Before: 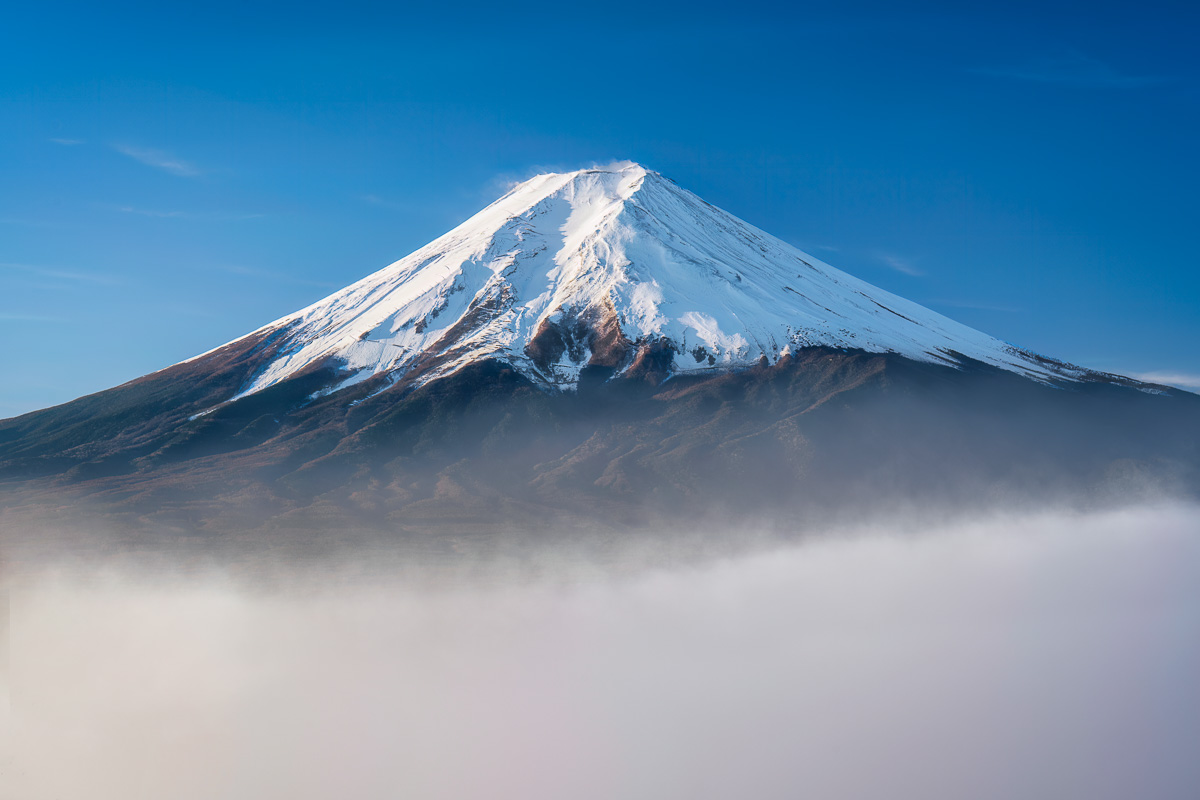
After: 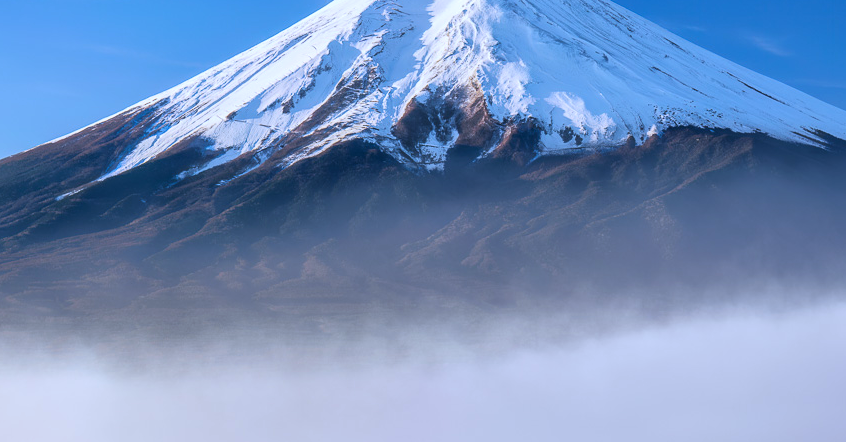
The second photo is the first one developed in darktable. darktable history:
white balance: red 0.948, green 1.02, blue 1.176
crop: left 11.123%, top 27.61%, right 18.3%, bottom 17.034%
